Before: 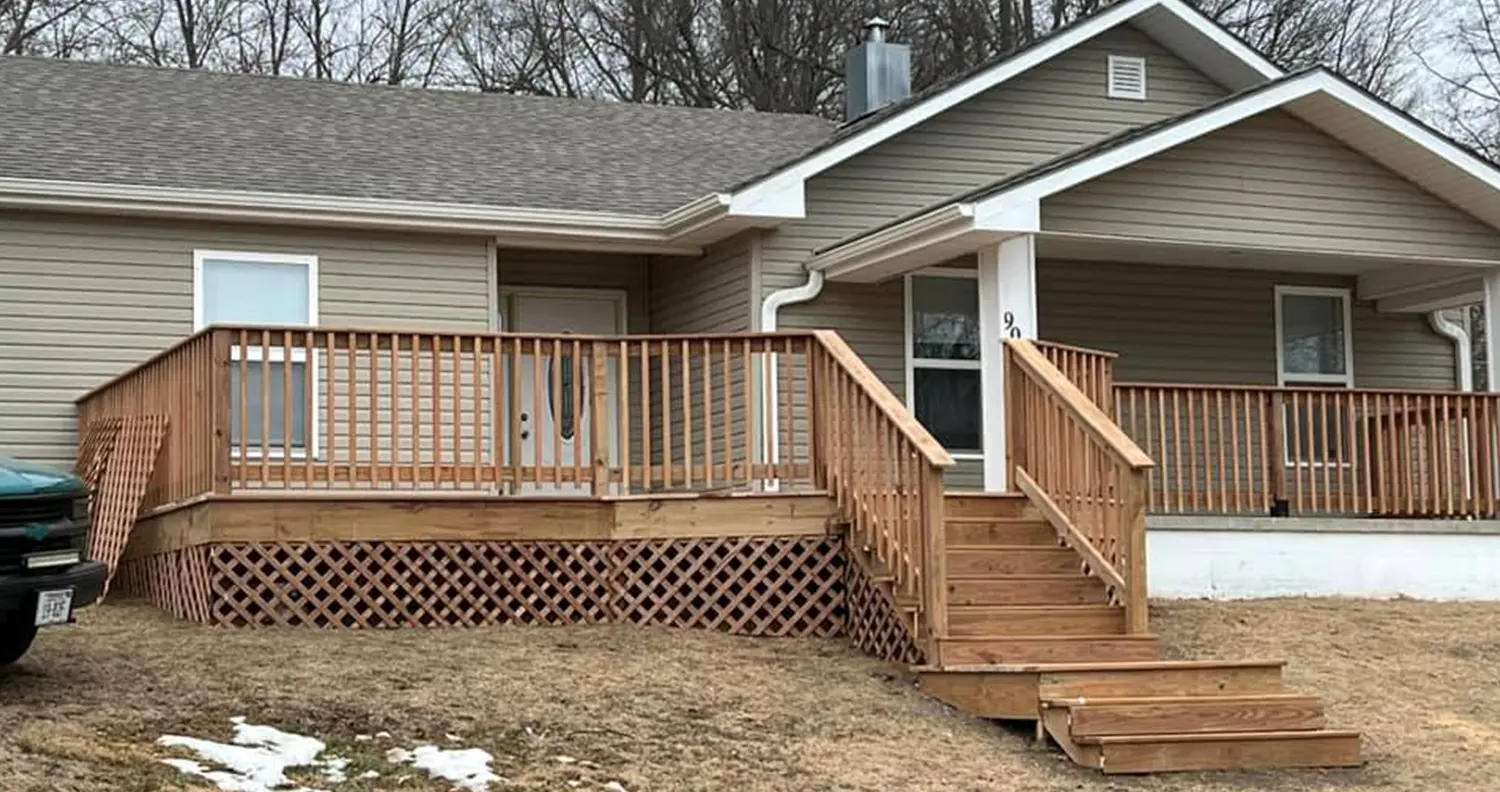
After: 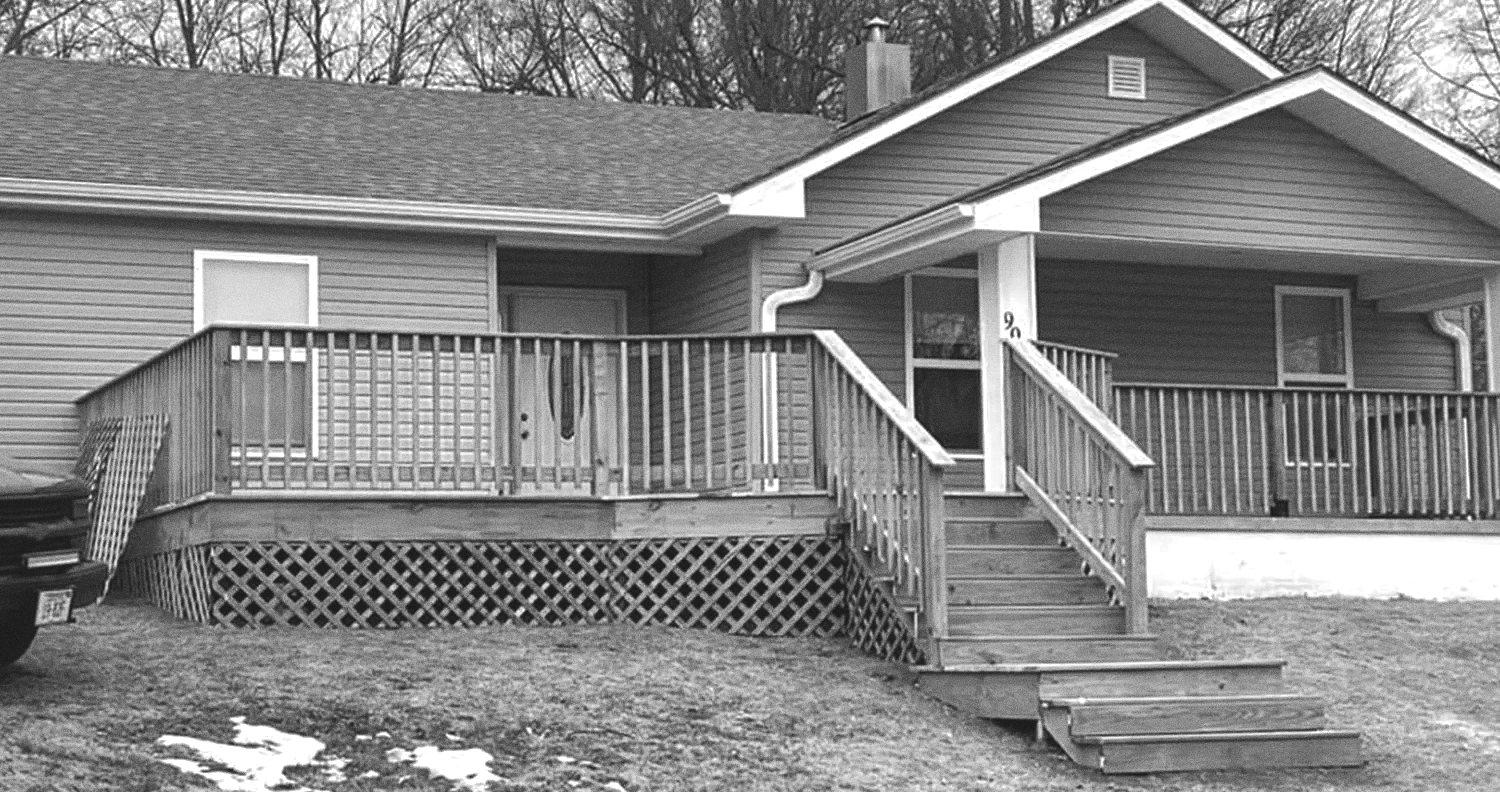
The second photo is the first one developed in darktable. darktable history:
color zones: curves: ch0 [(0.004, 0.588) (0.116, 0.636) (0.259, 0.476) (0.423, 0.464) (0.75, 0.5)]; ch1 [(0, 0) (0.143, 0) (0.286, 0) (0.429, 0) (0.571, 0) (0.714, 0) (0.857, 0)]
grain: coarseness 8.68 ISO, strength 31.94%
shadows and highlights: on, module defaults
color balance: lift [1.006, 0.985, 1.002, 1.015], gamma [1, 0.953, 1.008, 1.047], gain [1.076, 1.13, 1.004, 0.87]
